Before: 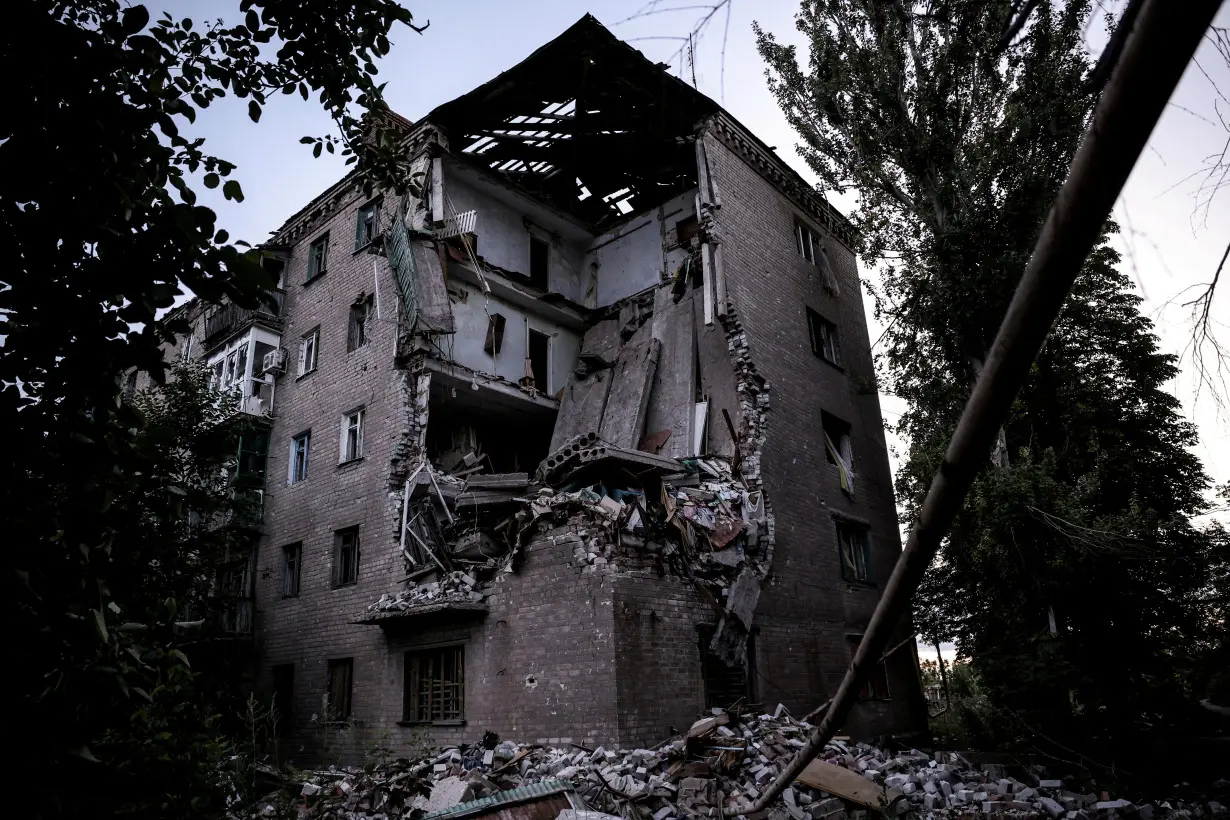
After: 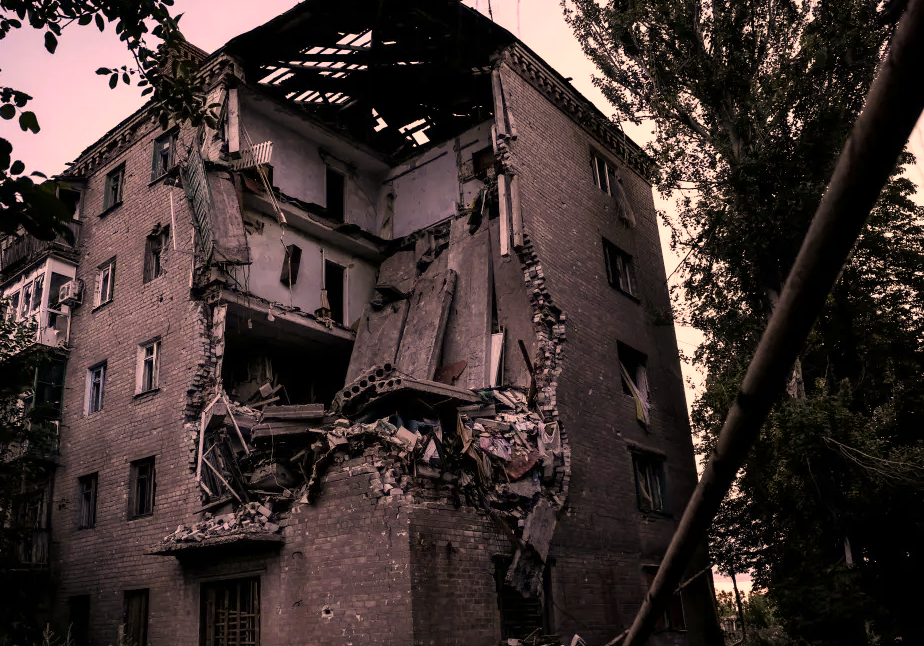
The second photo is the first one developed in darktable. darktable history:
crop: left 16.631%, top 8.513%, right 8.22%, bottom 12.655%
color correction: highlights a* 22.34, highlights b* 22.24
